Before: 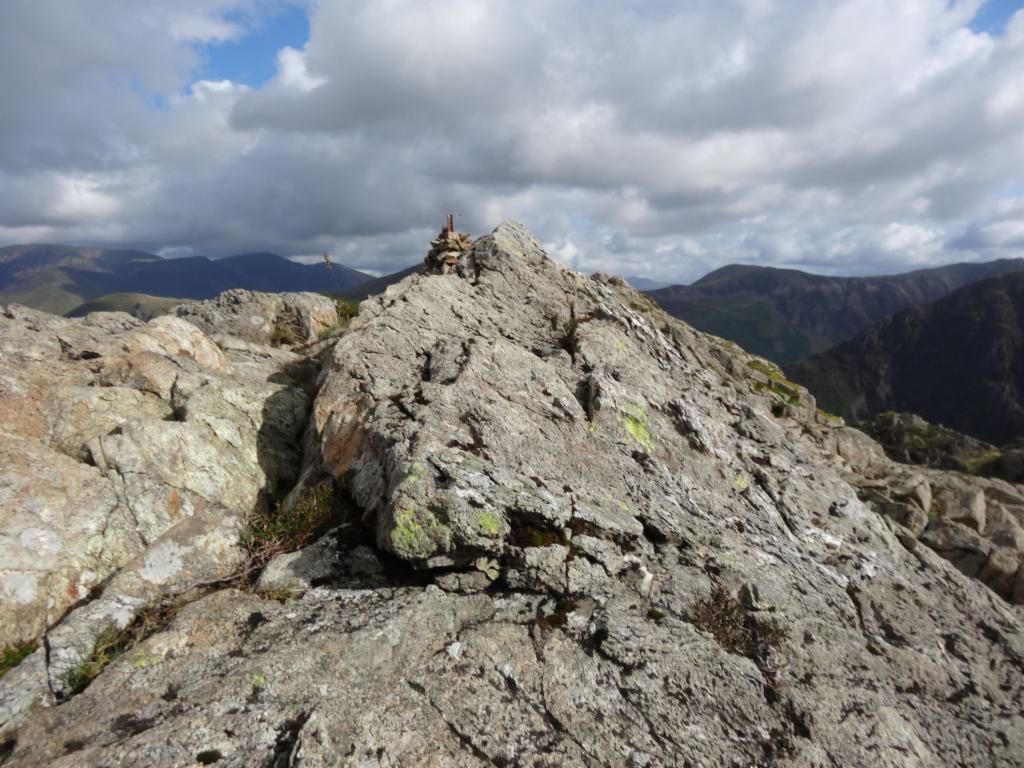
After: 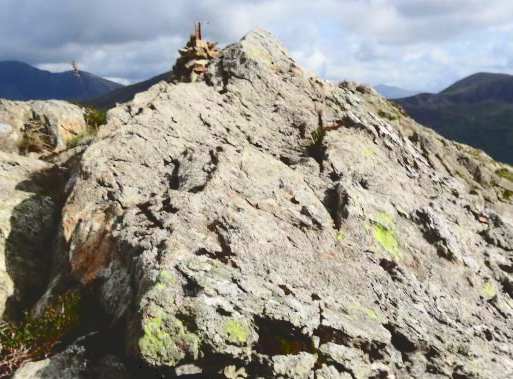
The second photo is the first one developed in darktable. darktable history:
tone curve: curves: ch0 [(0, 0) (0.003, 0.139) (0.011, 0.14) (0.025, 0.138) (0.044, 0.14) (0.069, 0.149) (0.1, 0.161) (0.136, 0.179) (0.177, 0.203) (0.224, 0.245) (0.277, 0.302) (0.335, 0.382) (0.399, 0.461) (0.468, 0.546) (0.543, 0.614) (0.623, 0.687) (0.709, 0.758) (0.801, 0.84) (0.898, 0.912) (1, 1)], color space Lab, independent channels
contrast brightness saturation: contrast 0.232, brightness 0.099, saturation 0.289
crop: left 24.688%, top 25.048%, right 25.155%, bottom 25.539%
